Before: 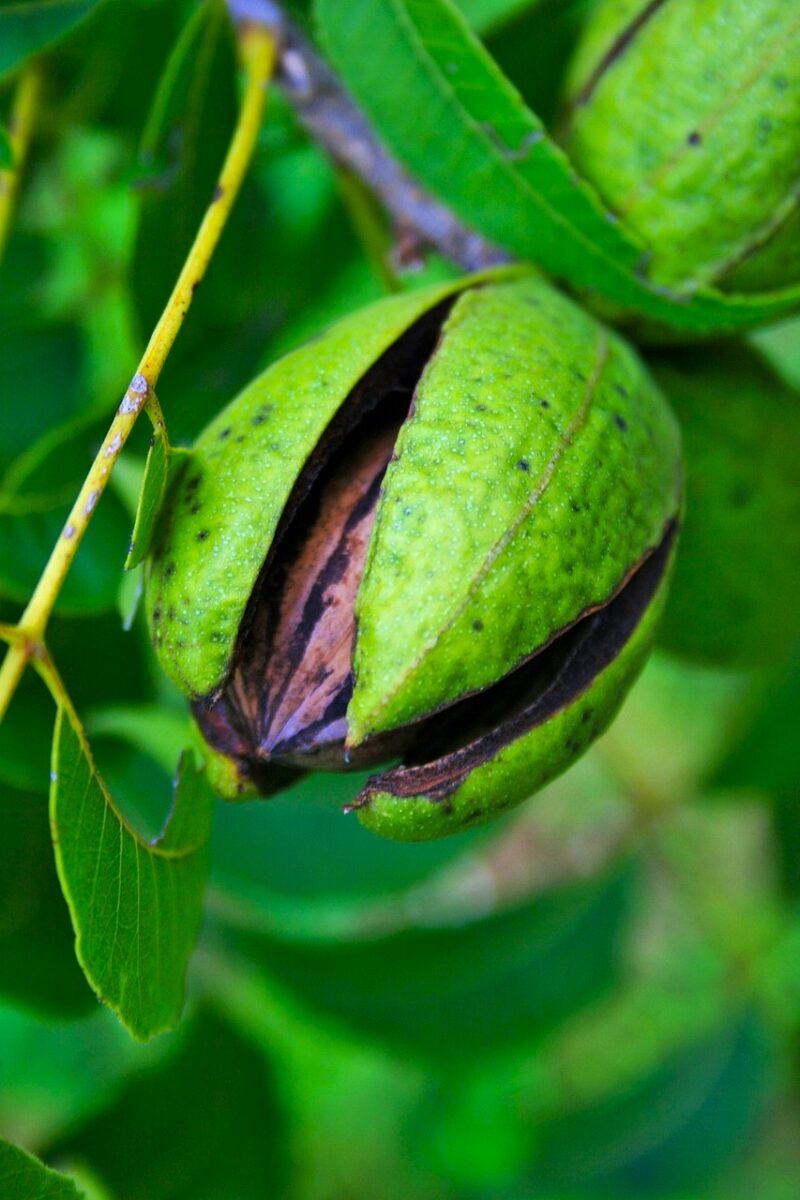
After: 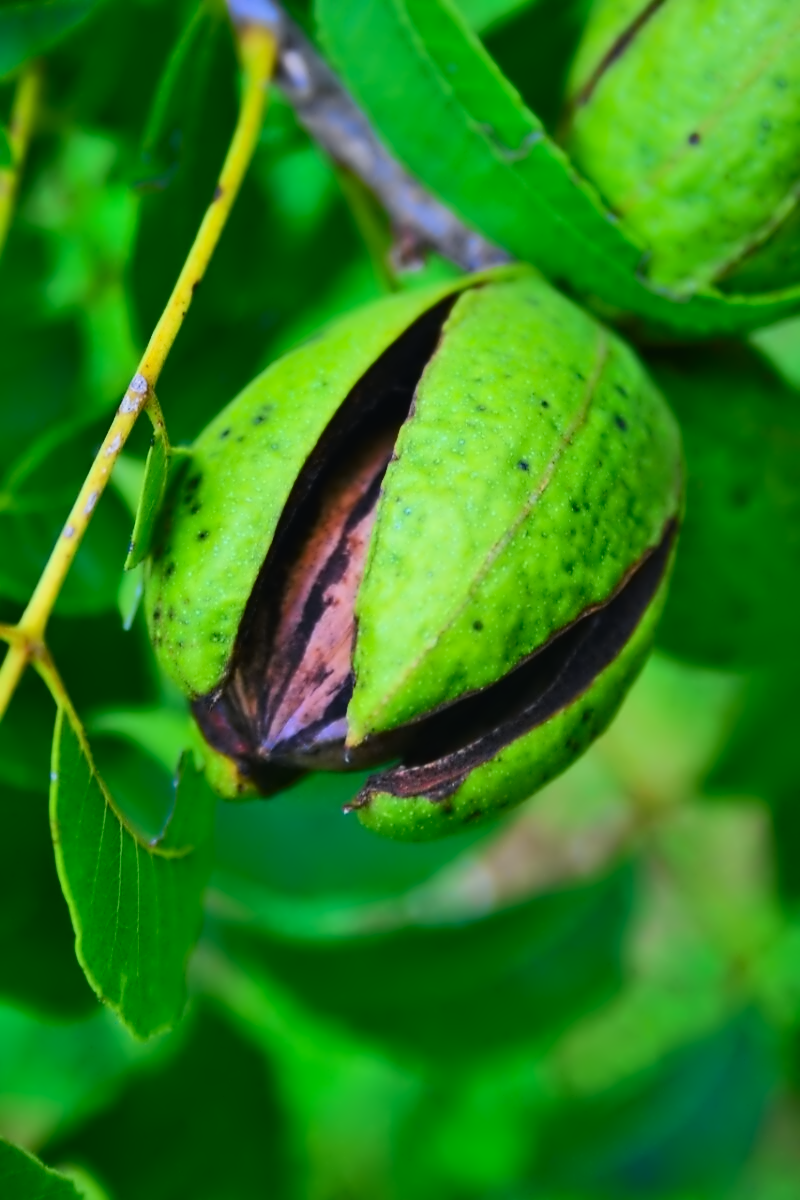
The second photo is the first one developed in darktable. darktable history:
tone curve: curves: ch0 [(0, 0.02) (0.063, 0.058) (0.262, 0.243) (0.447, 0.468) (0.544, 0.596) (0.805, 0.823) (1, 0.952)]; ch1 [(0, 0) (0.339, 0.31) (0.417, 0.401) (0.452, 0.455) (0.482, 0.483) (0.502, 0.499) (0.517, 0.506) (0.55, 0.542) (0.588, 0.604) (0.729, 0.782) (1, 1)]; ch2 [(0, 0) (0.346, 0.34) (0.431, 0.45) (0.485, 0.487) (0.5, 0.496) (0.527, 0.526) (0.56, 0.574) (0.613, 0.642) (0.679, 0.703) (1, 1)], color space Lab, independent channels, preserve colors none
contrast equalizer: octaves 7, y [[0.5 ×6], [0.5 ×6], [0.5 ×6], [0, 0.033, 0.067, 0.1, 0.133, 0.167], [0, 0.05, 0.1, 0.15, 0.2, 0.25]]
